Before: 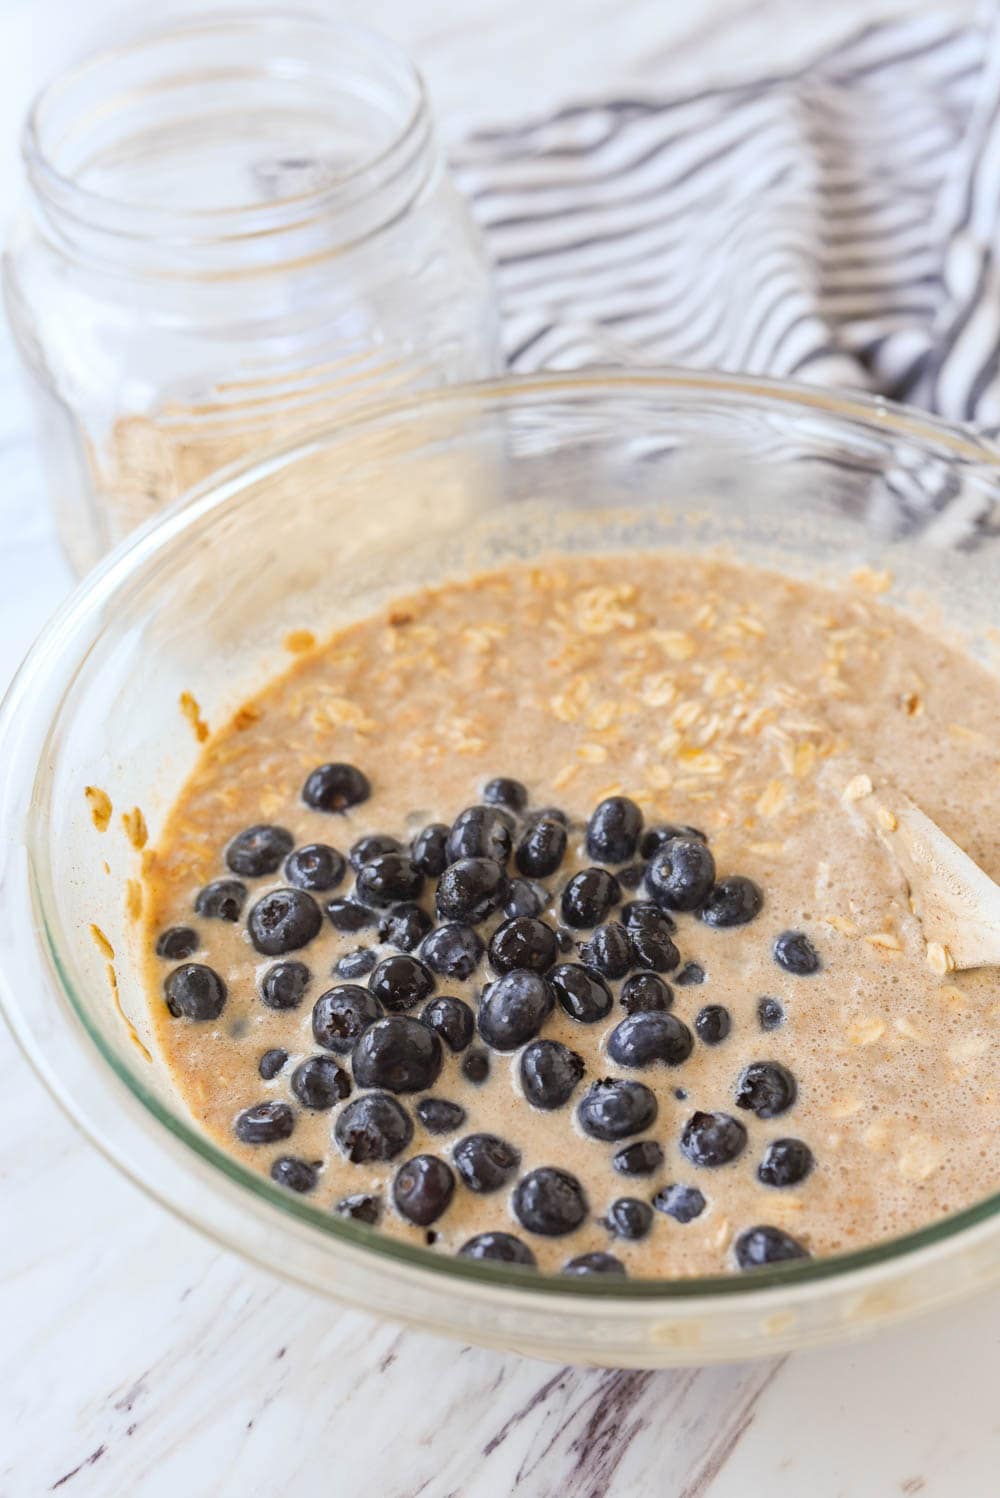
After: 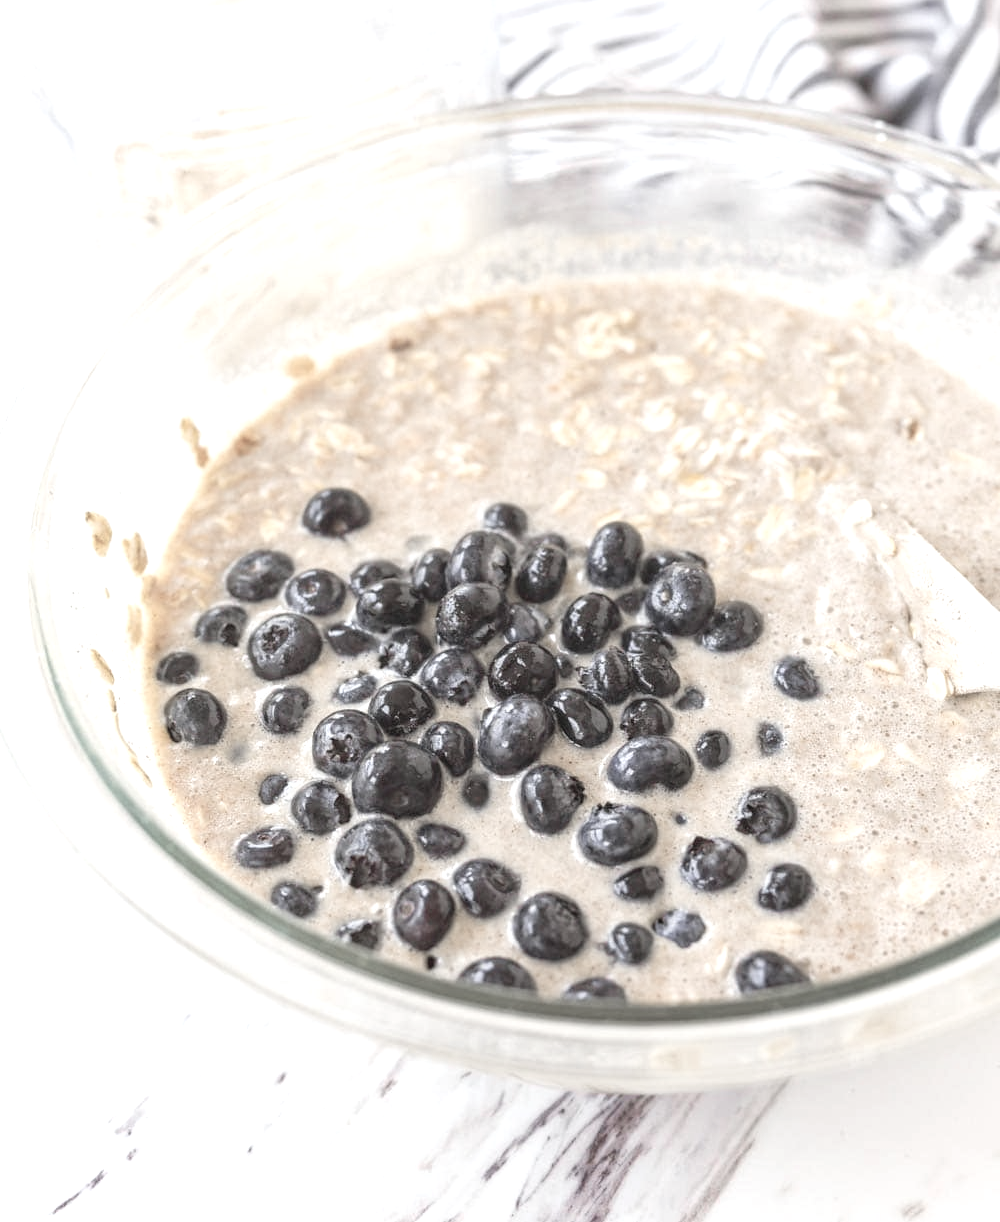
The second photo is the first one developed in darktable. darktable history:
color zones: curves: ch1 [(0, 0.34) (0.143, 0.164) (0.286, 0.152) (0.429, 0.176) (0.571, 0.173) (0.714, 0.188) (0.857, 0.199) (1, 0.34)]
crop and rotate: top 18.383%
local contrast: detail 109%
contrast brightness saturation: contrast 0.045, brightness 0.067, saturation 0.005
exposure: exposure 0.657 EV, compensate exposure bias true, compensate highlight preservation false
